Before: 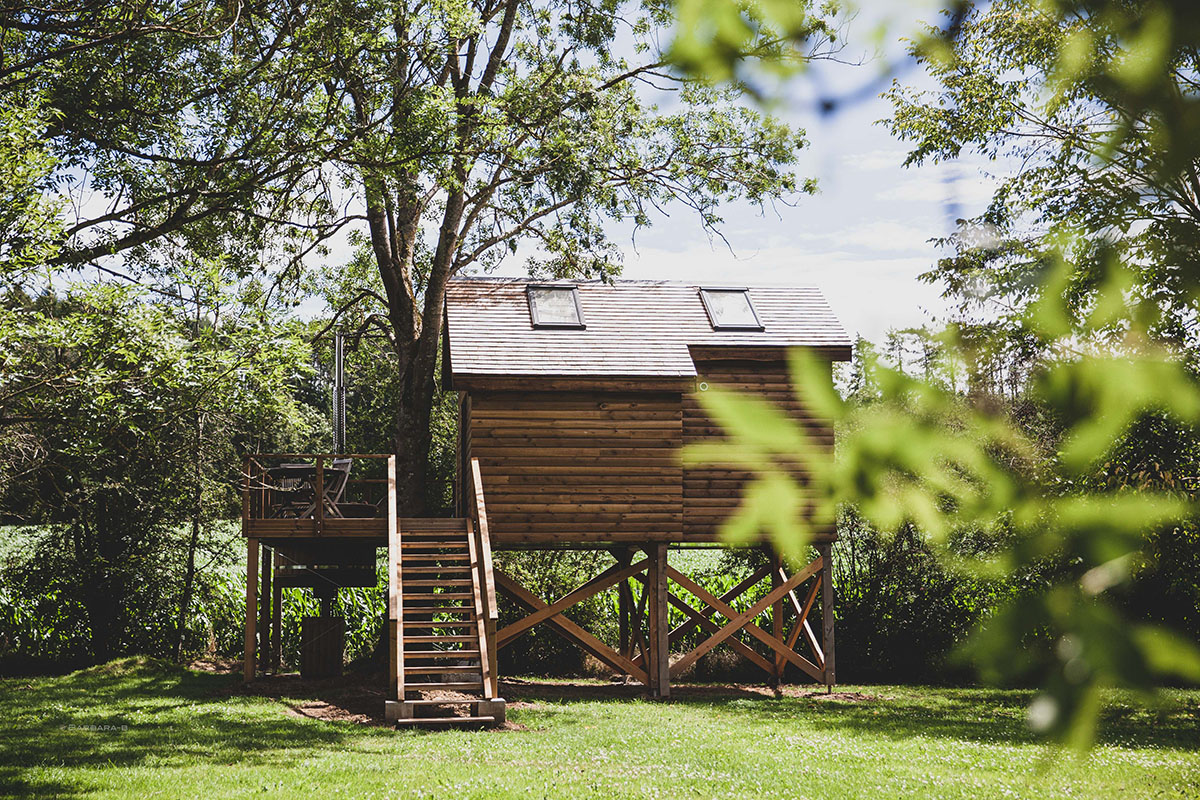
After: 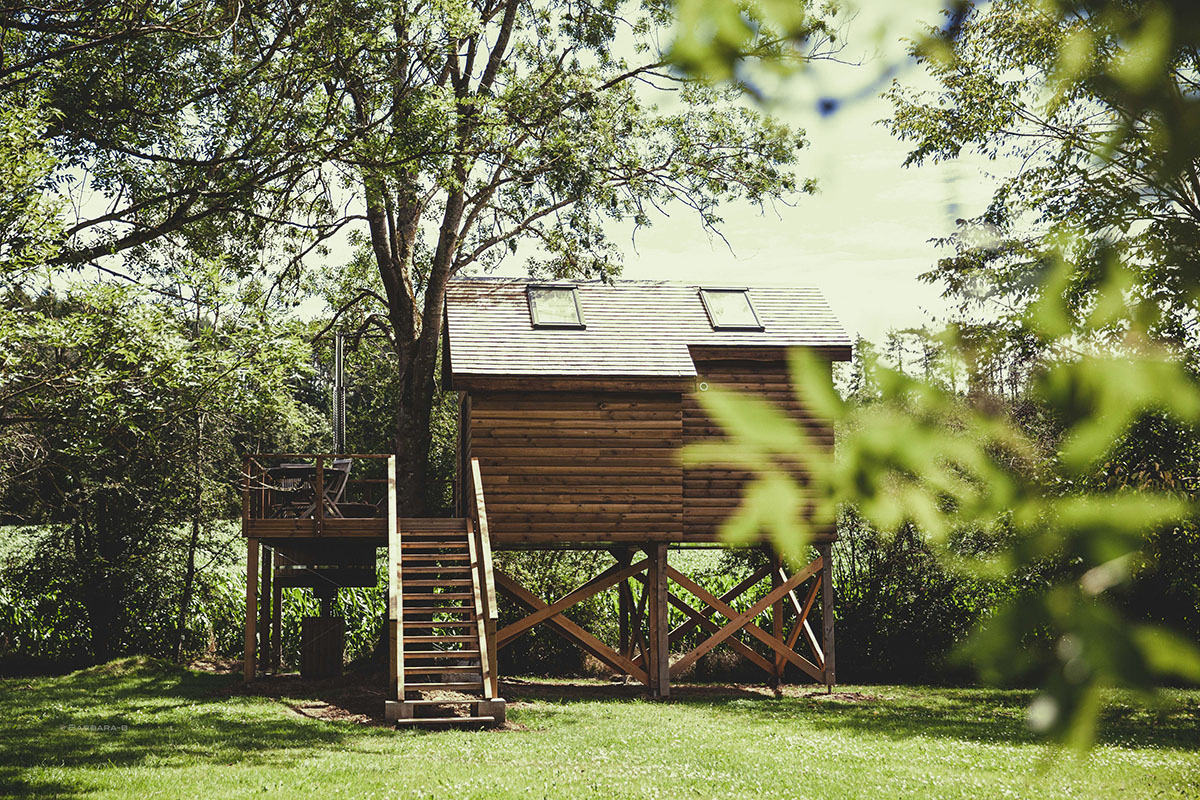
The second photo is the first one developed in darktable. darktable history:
tone equalizer: on, module defaults
split-toning: shadows › hue 290.82°, shadows › saturation 0.34, highlights › saturation 0.38, balance 0, compress 50%
